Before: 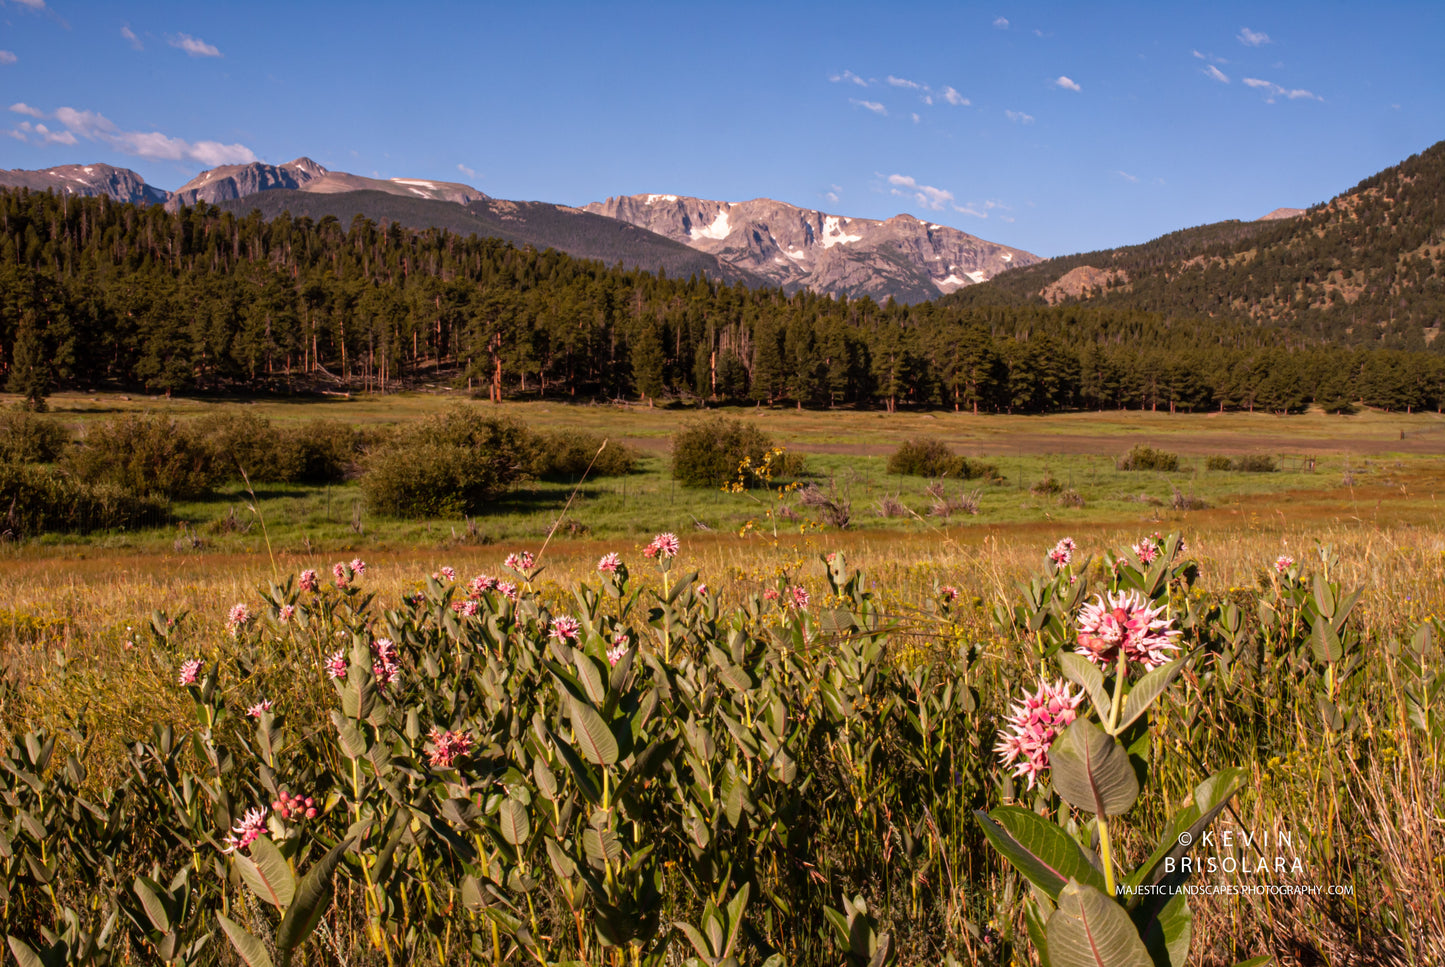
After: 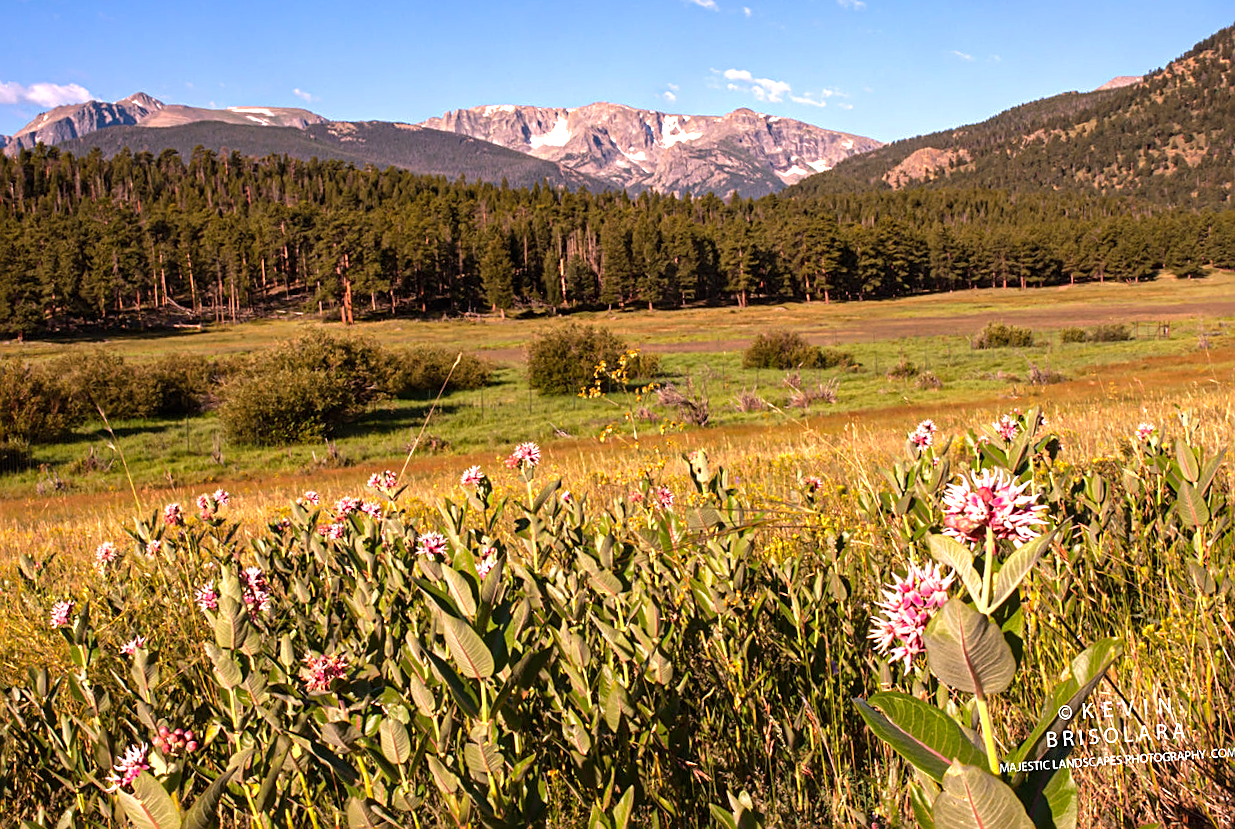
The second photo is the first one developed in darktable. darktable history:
sharpen: on, module defaults
exposure: black level correction 0, exposure 0.949 EV, compensate highlight preservation false
crop and rotate: angle 3.91°, left 5.959%, top 5.719%
shadows and highlights: shadows -20.44, white point adjustment -1.98, highlights -34.97, shadows color adjustment 97.67%
